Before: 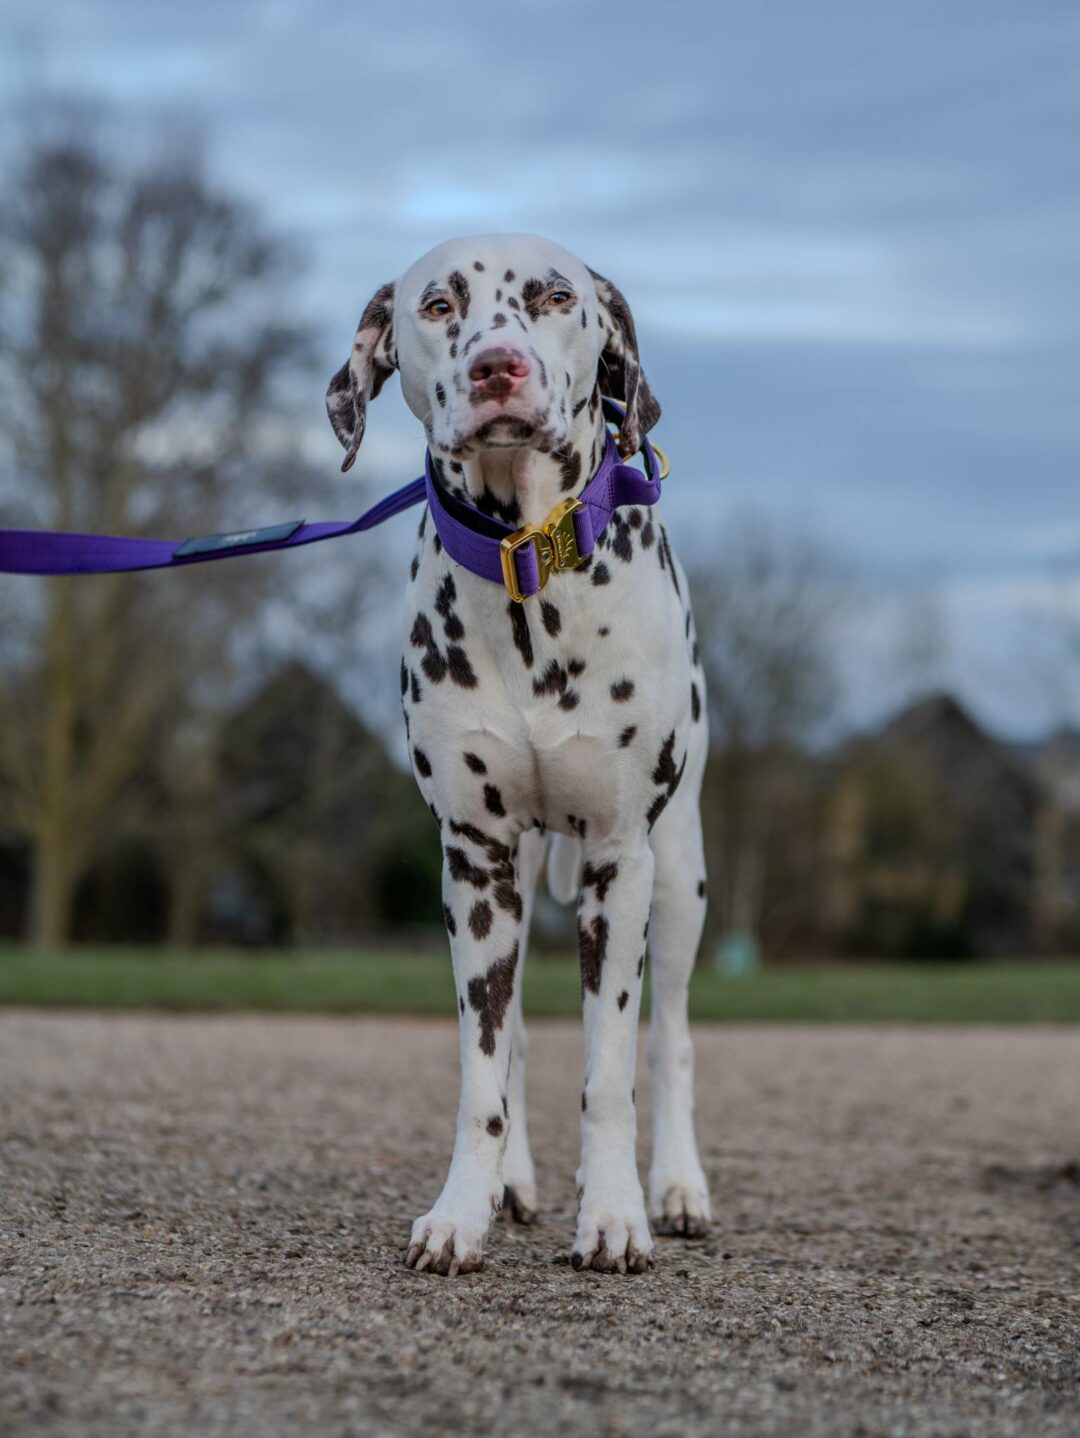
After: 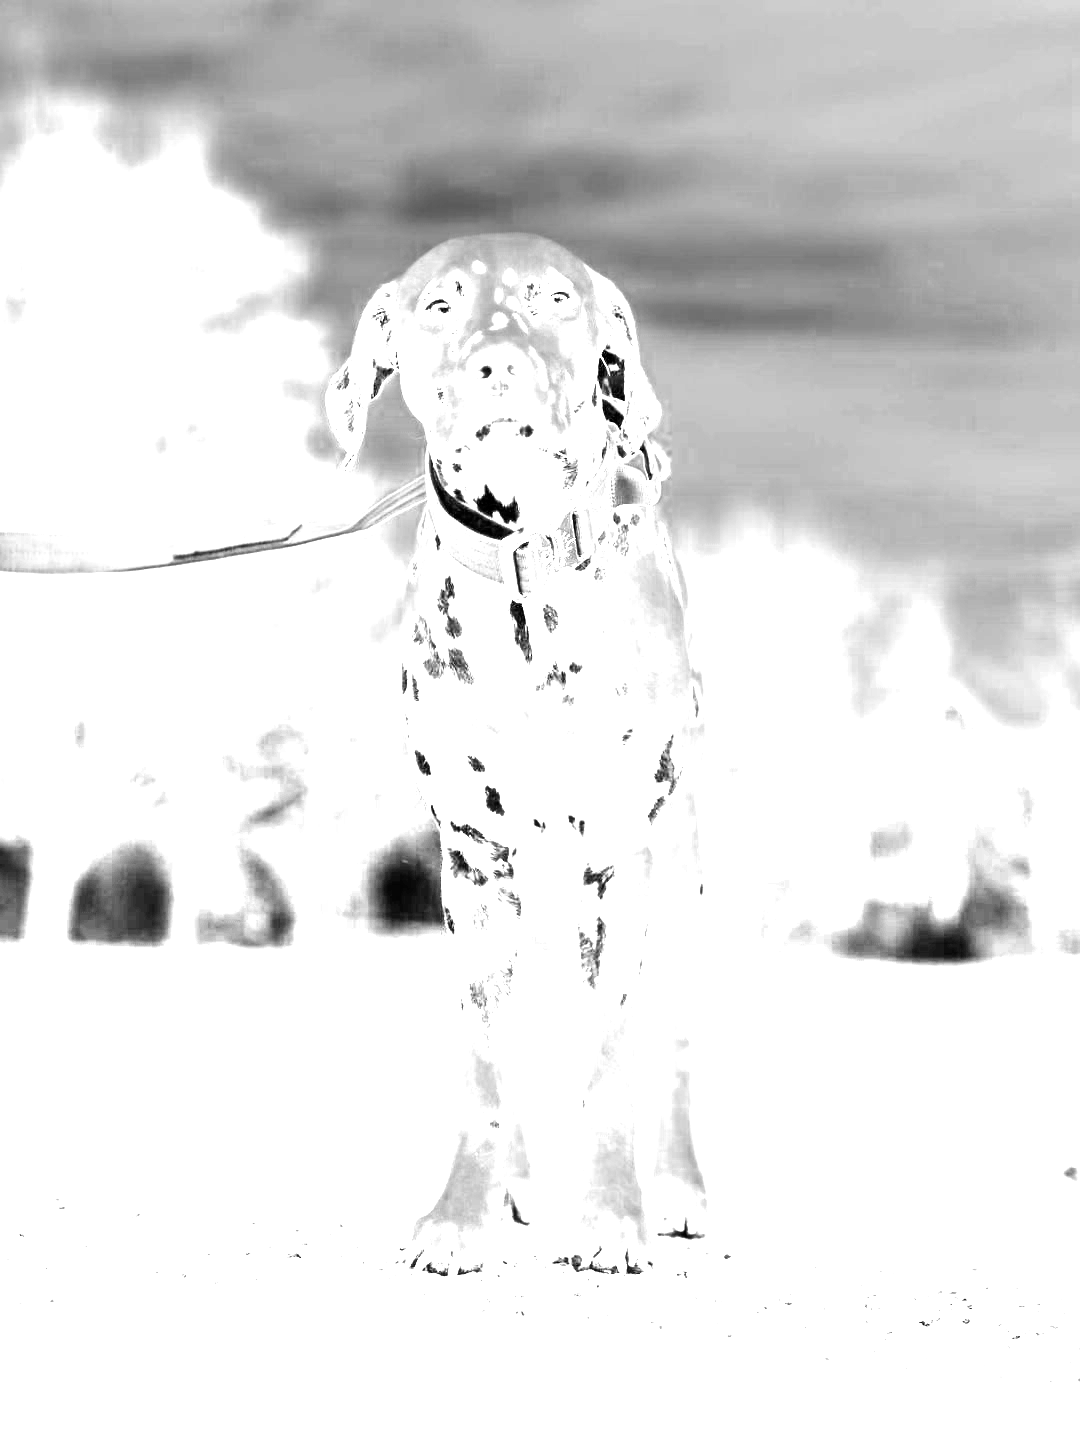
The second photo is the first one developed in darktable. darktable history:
white balance: red 8, blue 8
color zones: curves: ch0 [(0.002, 0.593) (0.143, 0.417) (0.285, 0.541) (0.455, 0.289) (0.608, 0.327) (0.727, 0.283) (0.869, 0.571) (1, 0.603)]; ch1 [(0, 0) (0.143, 0) (0.286, 0) (0.429, 0) (0.571, 0) (0.714, 0) (0.857, 0)]
